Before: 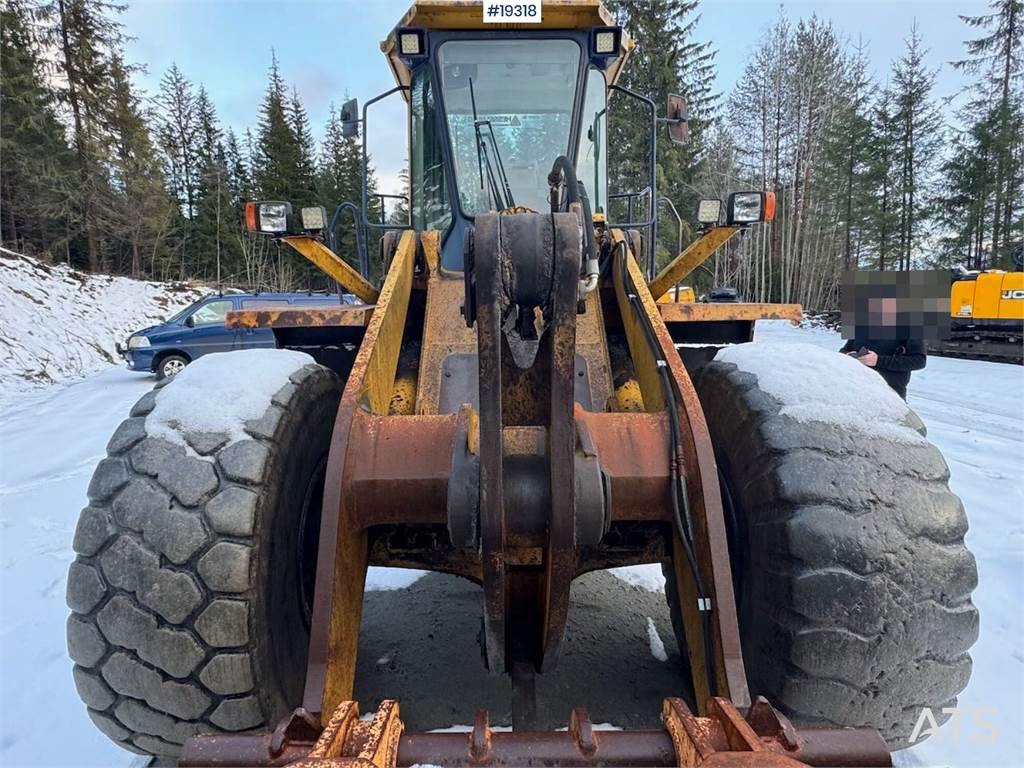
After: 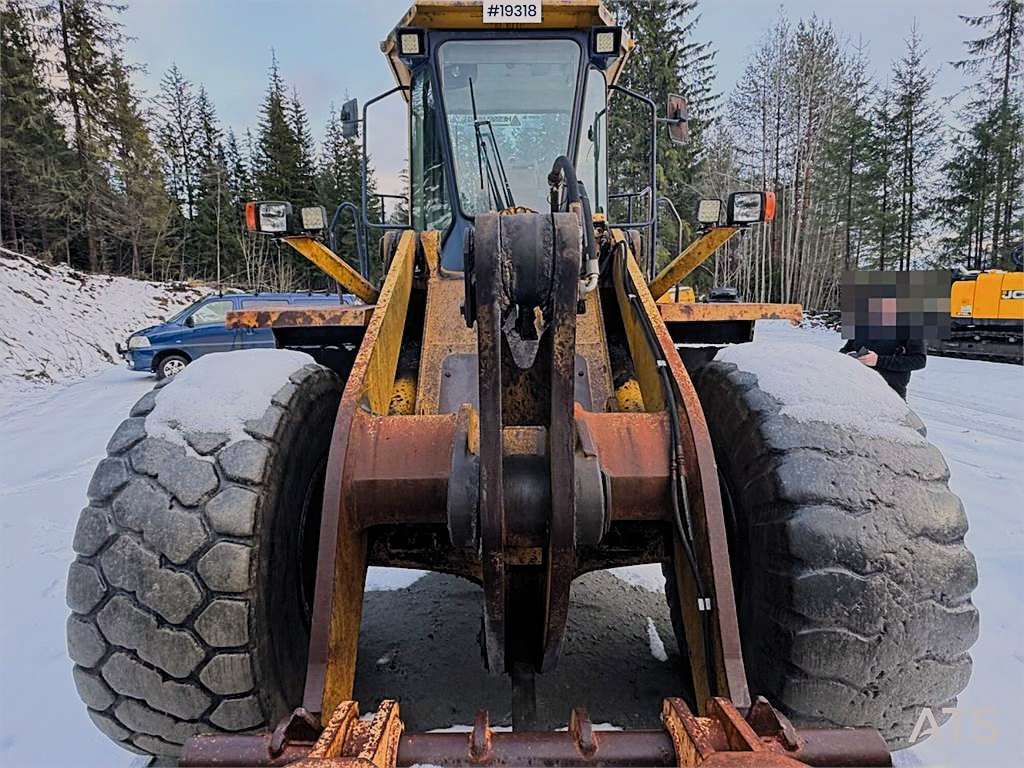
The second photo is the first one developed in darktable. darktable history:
color correction: highlights a* 3.42, highlights b* 1.72, saturation 1.21
contrast brightness saturation: saturation -0.068
sharpen: on, module defaults
filmic rgb: black relative exposure -7.65 EV, white relative exposure 4.56 EV, hardness 3.61, preserve chrominance RGB euclidean norm, color science v5 (2021), contrast in shadows safe, contrast in highlights safe
